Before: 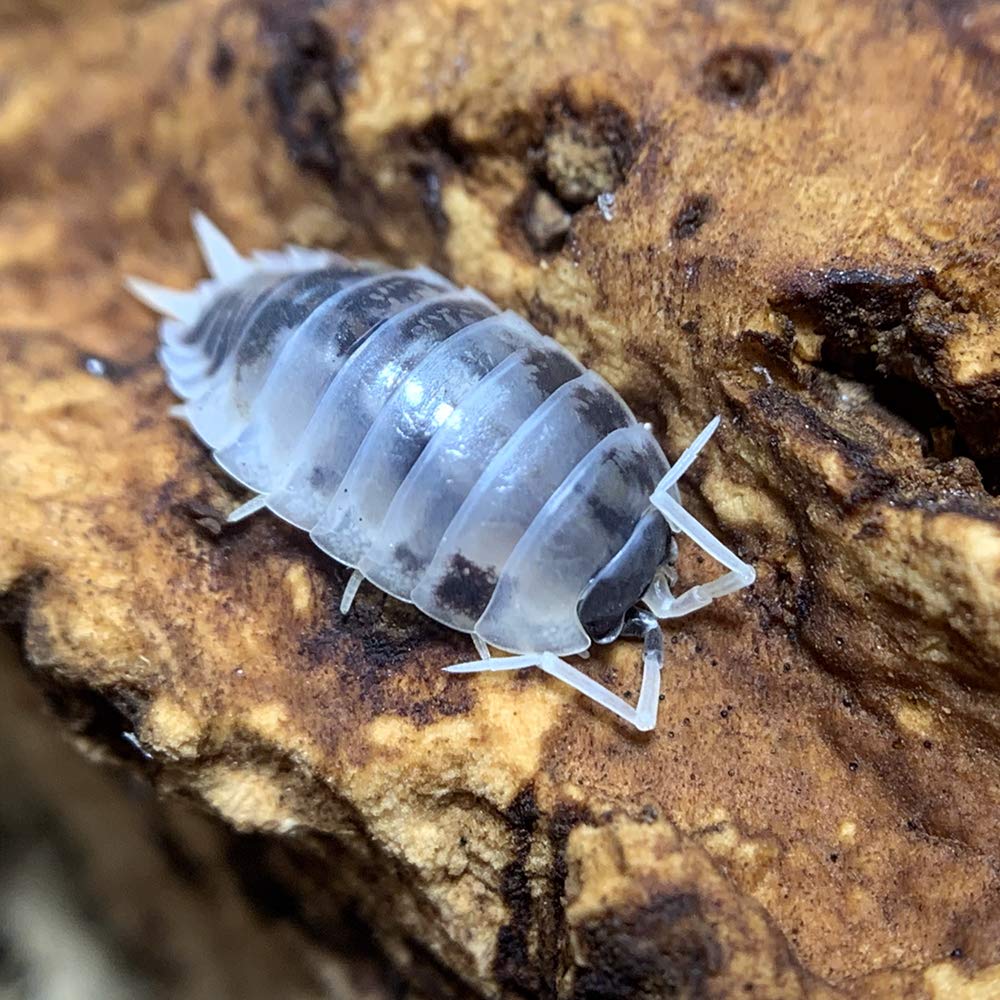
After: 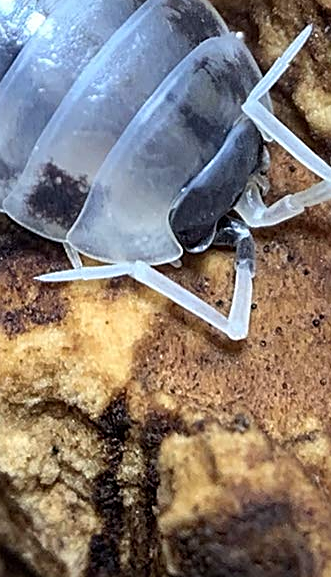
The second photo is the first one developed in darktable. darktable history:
crop: left 40.878%, top 39.176%, right 25.993%, bottom 3.081%
sharpen: on, module defaults
